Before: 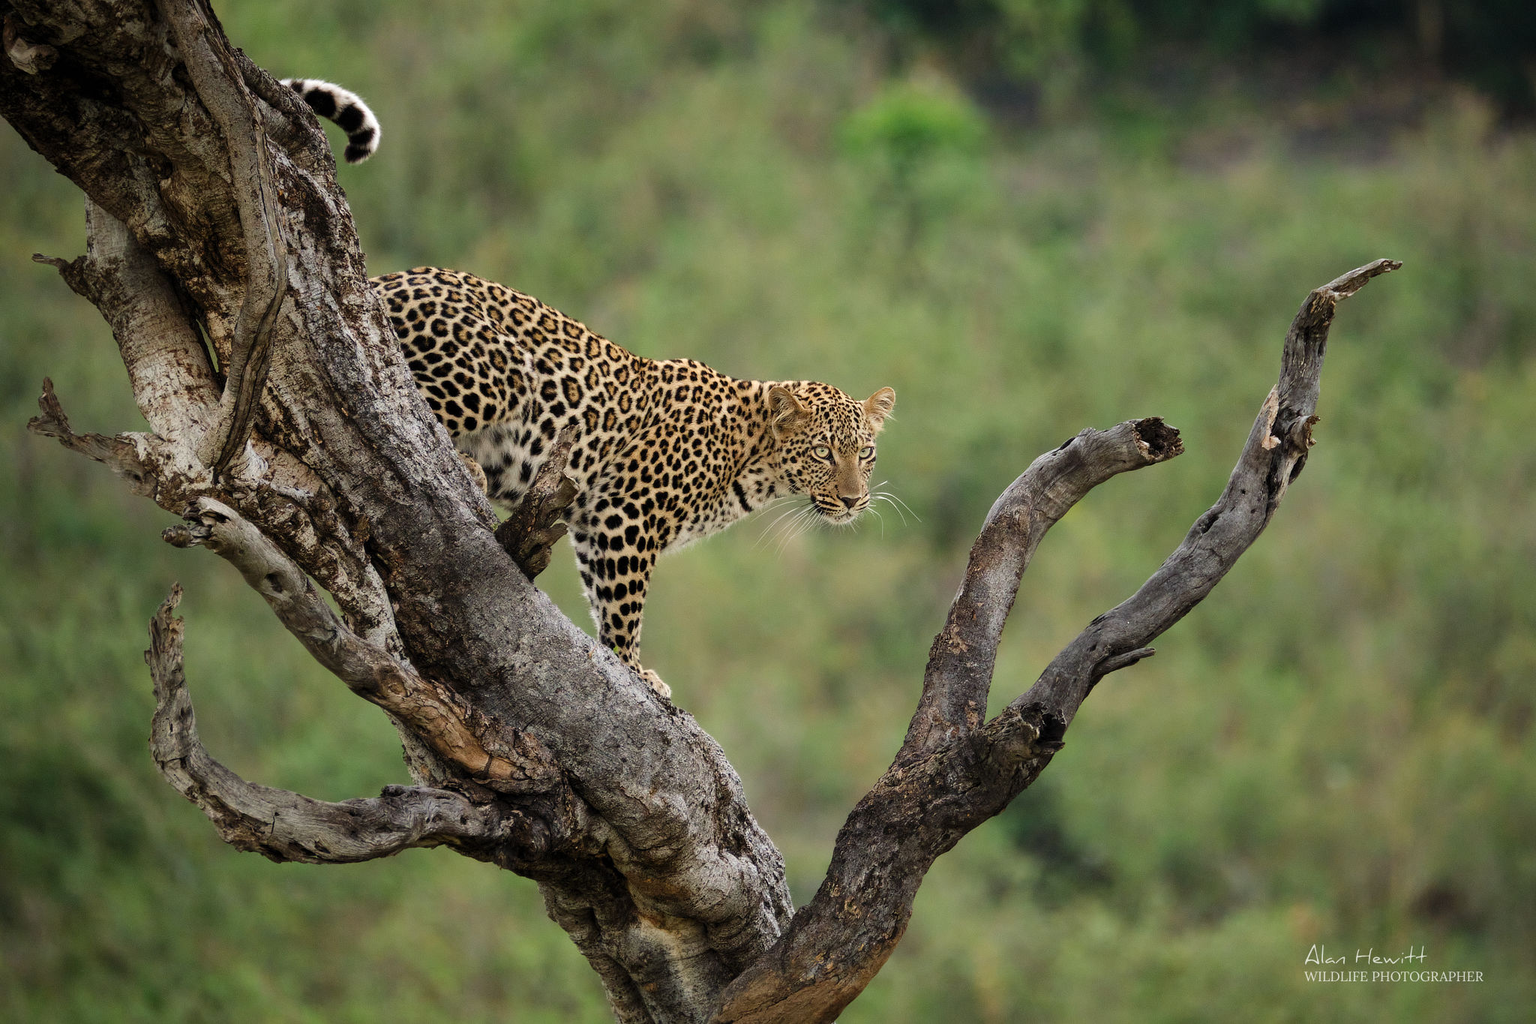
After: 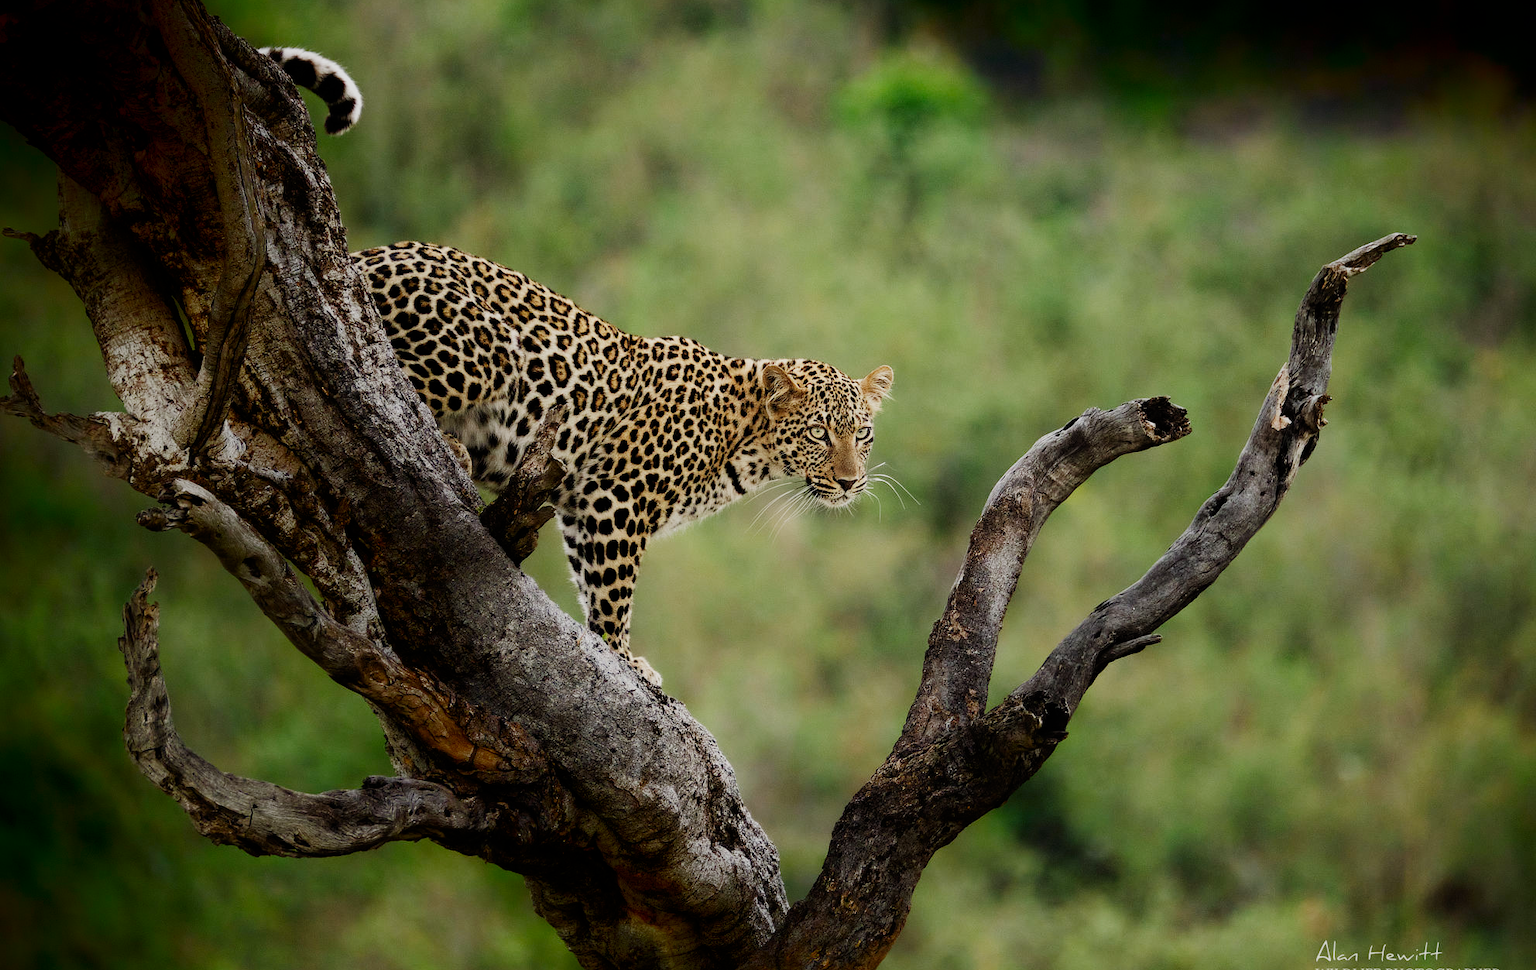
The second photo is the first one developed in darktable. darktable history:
crop: left 1.964%, top 3.251%, right 1.122%, bottom 4.933%
shadows and highlights: shadows -90, highlights 90, soften with gaussian
sigmoid: contrast 1.7, skew -0.2, preserve hue 0%, red attenuation 0.1, red rotation 0.035, green attenuation 0.1, green rotation -0.017, blue attenuation 0.15, blue rotation -0.052, base primaries Rec2020
